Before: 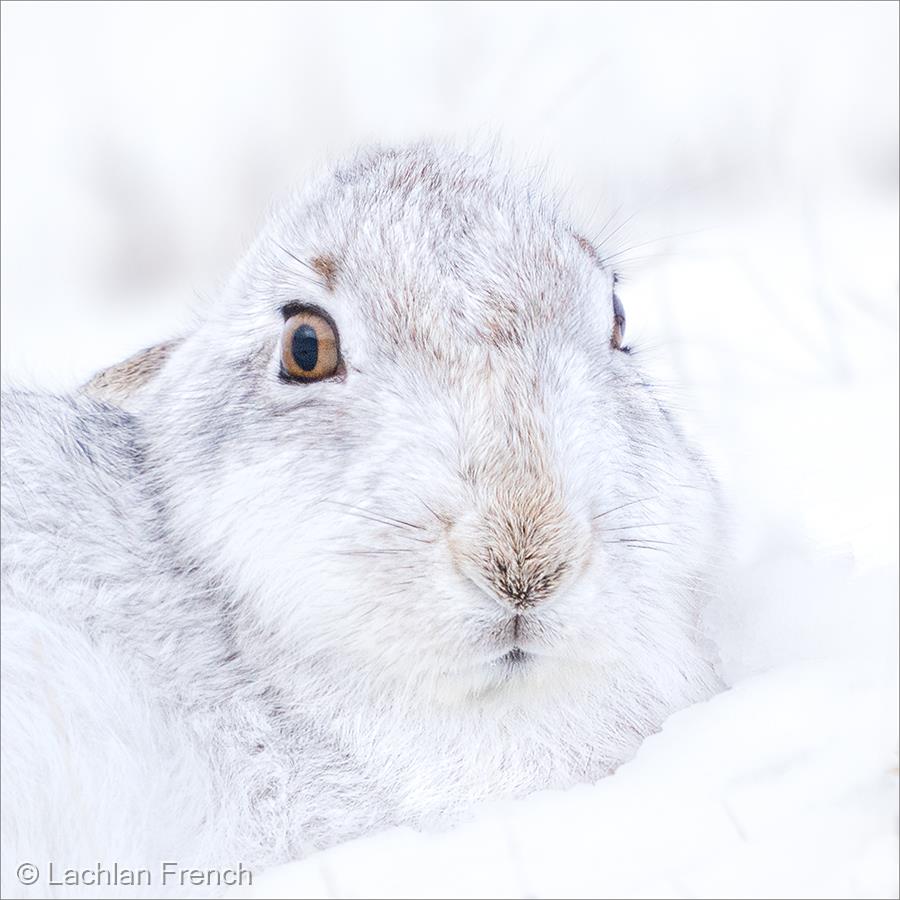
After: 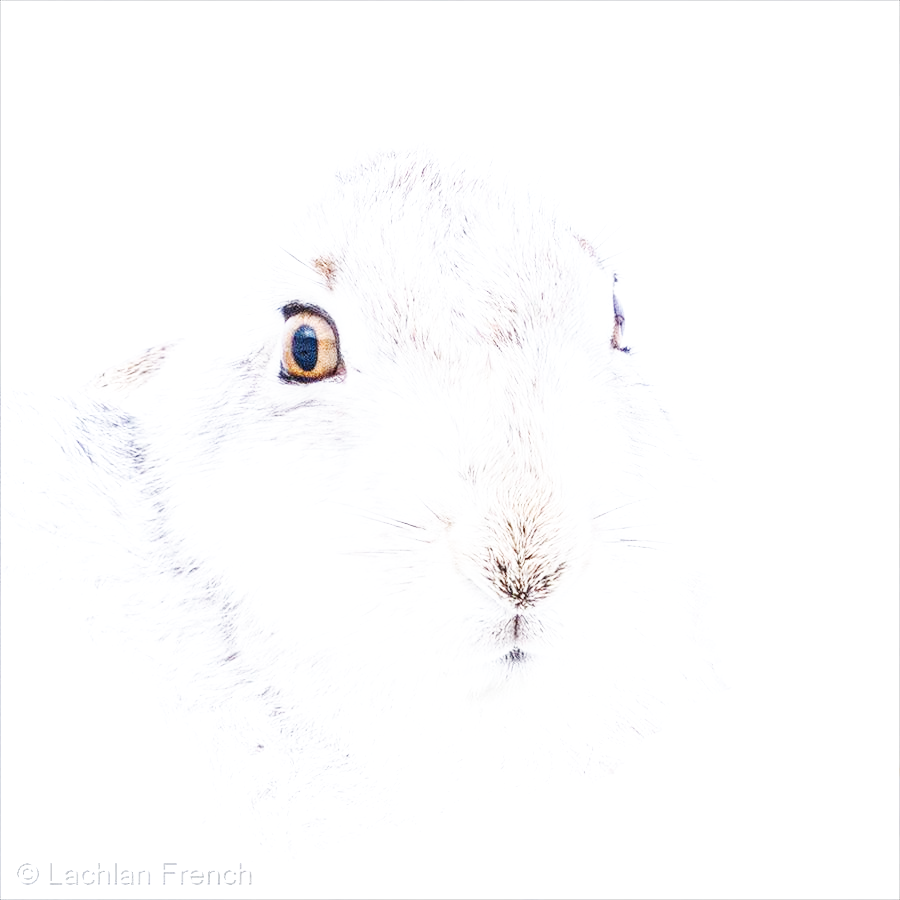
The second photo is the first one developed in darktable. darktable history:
base curve: curves: ch0 [(0, 0) (0.007, 0.004) (0.027, 0.03) (0.046, 0.07) (0.207, 0.54) (0.442, 0.872) (0.673, 0.972) (1, 1)], preserve colors none
local contrast: on, module defaults
